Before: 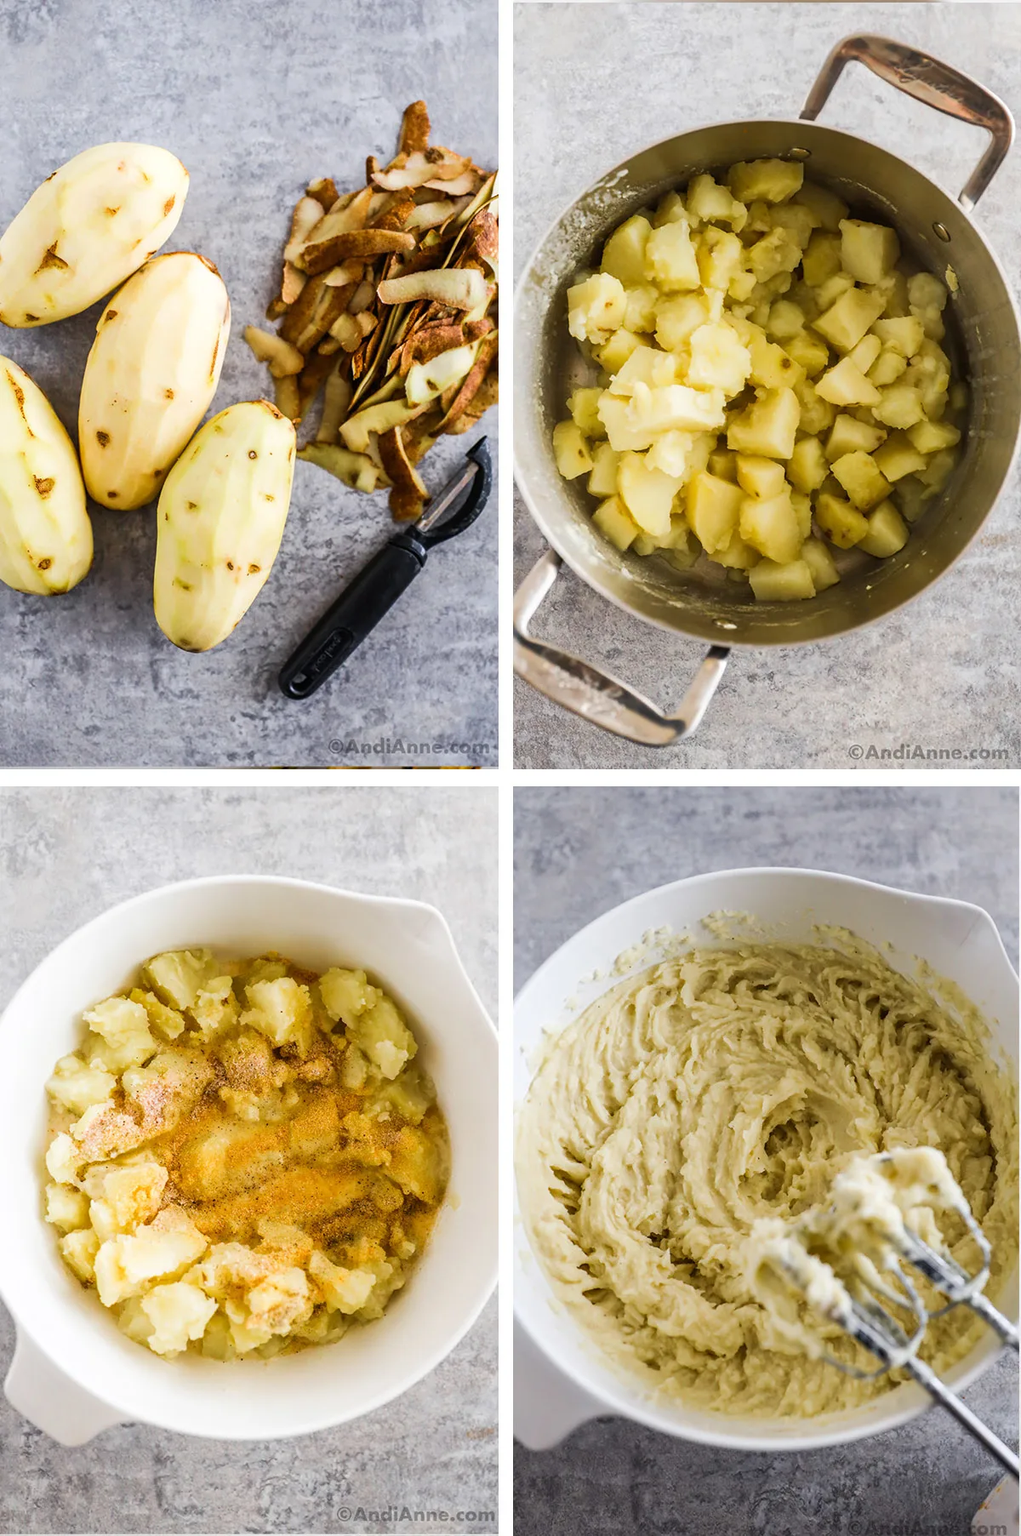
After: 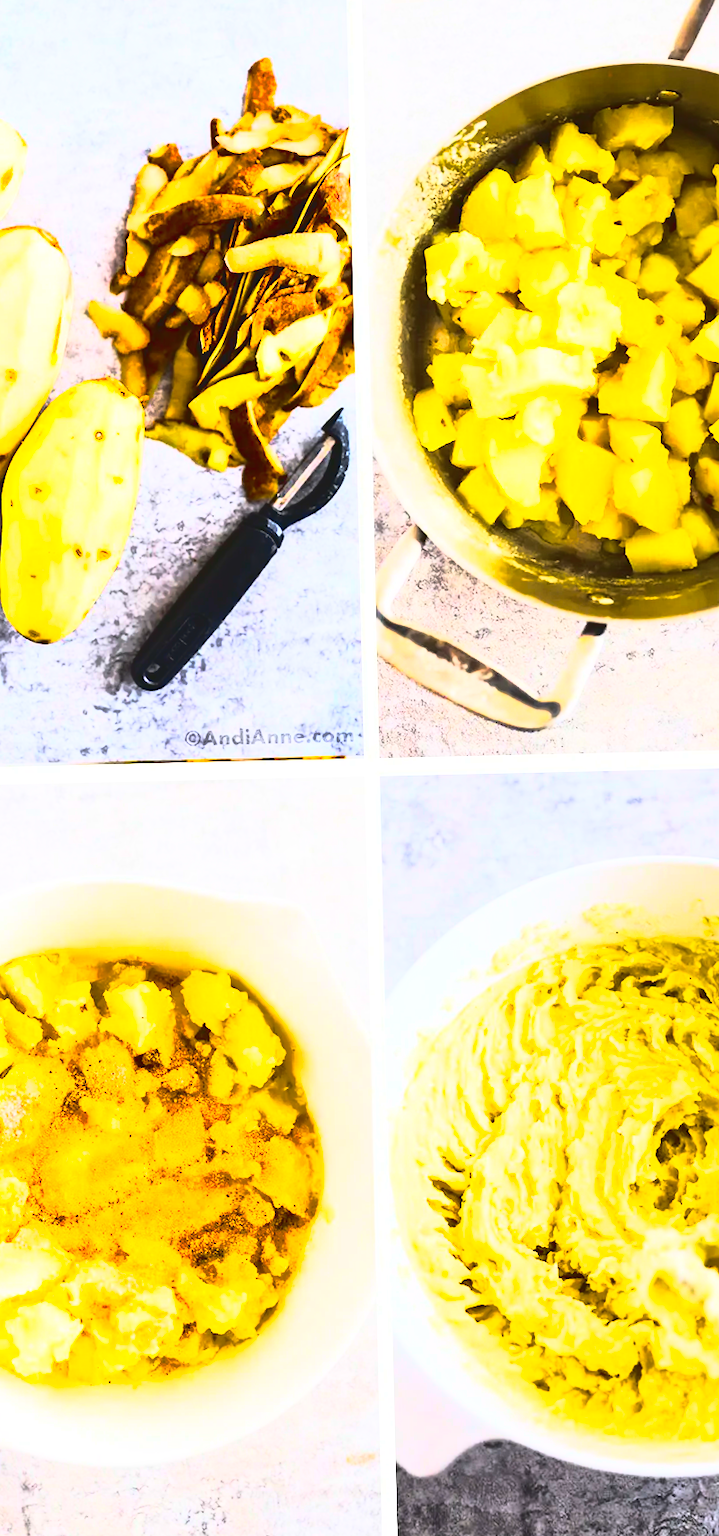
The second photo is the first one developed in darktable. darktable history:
color balance rgb: perceptual saturation grading › global saturation 20%, global vibrance 20%
tone curve: curves: ch0 [(0, 0.058) (0.198, 0.188) (0.512, 0.582) (0.625, 0.754) (0.81, 0.934) (1, 1)], color space Lab, linked channels, preserve colors none
shadows and highlights: on, module defaults
crop and rotate: left 14.385%, right 18.948%
rotate and perspective: rotation -1.32°, lens shift (horizontal) -0.031, crop left 0.015, crop right 0.985, crop top 0.047, crop bottom 0.982
exposure: compensate exposure bias true, compensate highlight preservation false
rgb curve: curves: ch0 [(0, 0) (0.21, 0.15) (0.24, 0.21) (0.5, 0.75) (0.75, 0.96) (0.89, 0.99) (1, 1)]; ch1 [(0, 0.02) (0.21, 0.13) (0.25, 0.2) (0.5, 0.67) (0.75, 0.9) (0.89, 0.97) (1, 1)]; ch2 [(0, 0.02) (0.21, 0.13) (0.25, 0.2) (0.5, 0.67) (0.75, 0.9) (0.89, 0.97) (1, 1)], compensate middle gray true
